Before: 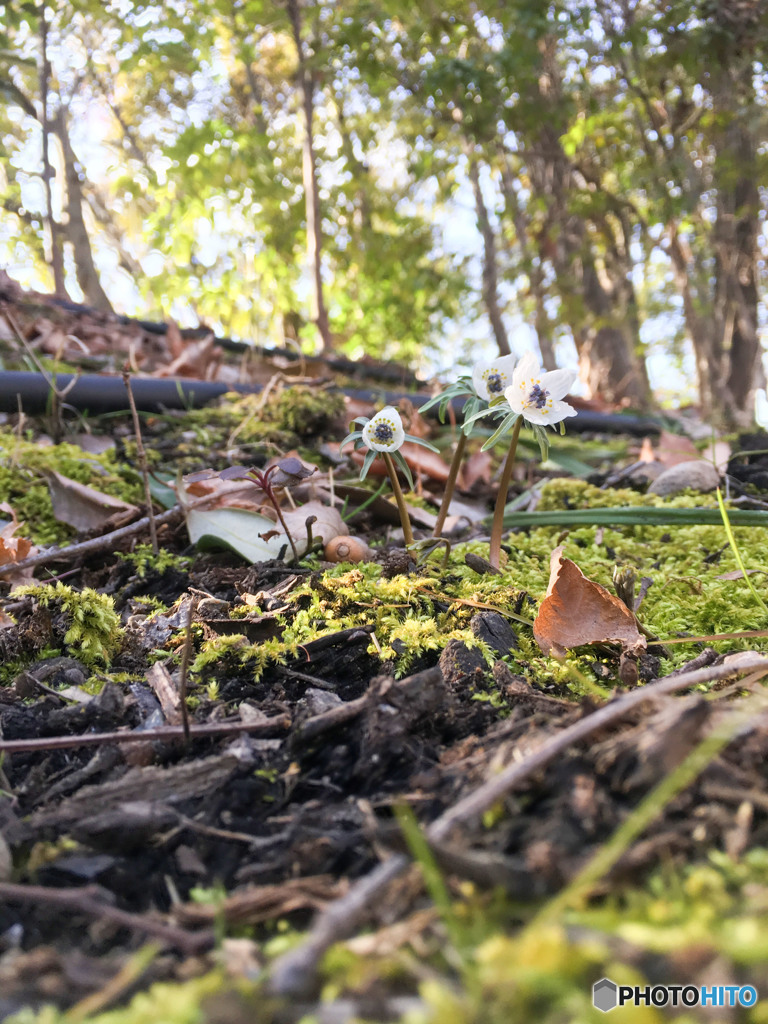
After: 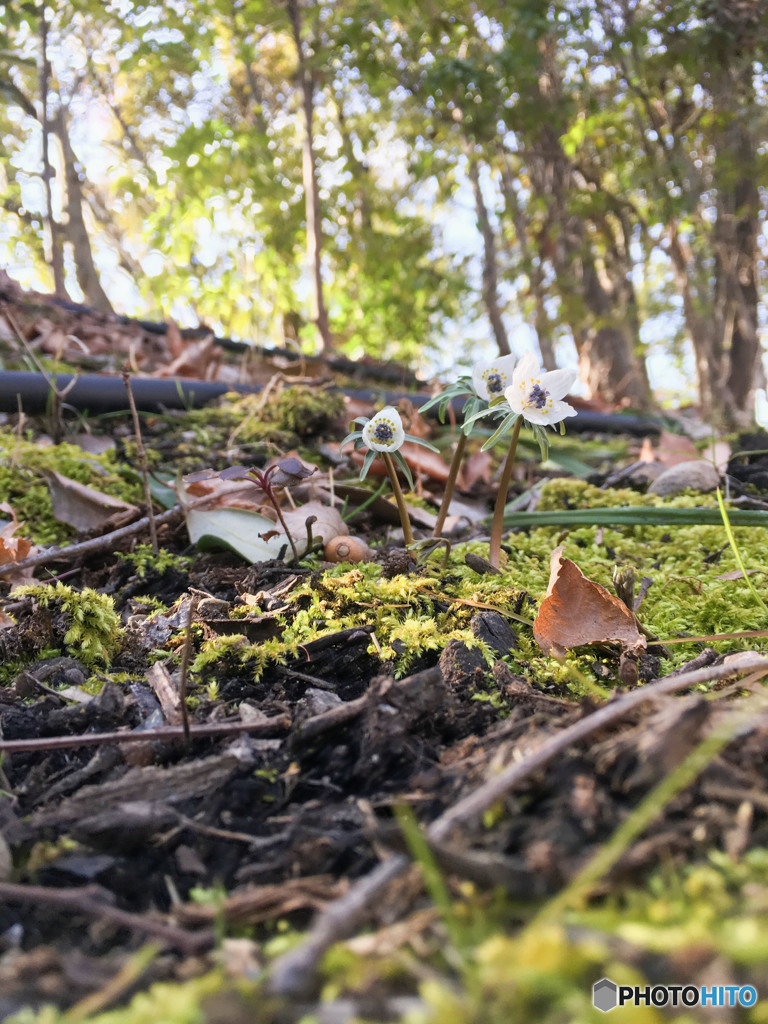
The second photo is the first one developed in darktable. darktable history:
exposure: exposure -0.068 EV, compensate highlight preservation false
